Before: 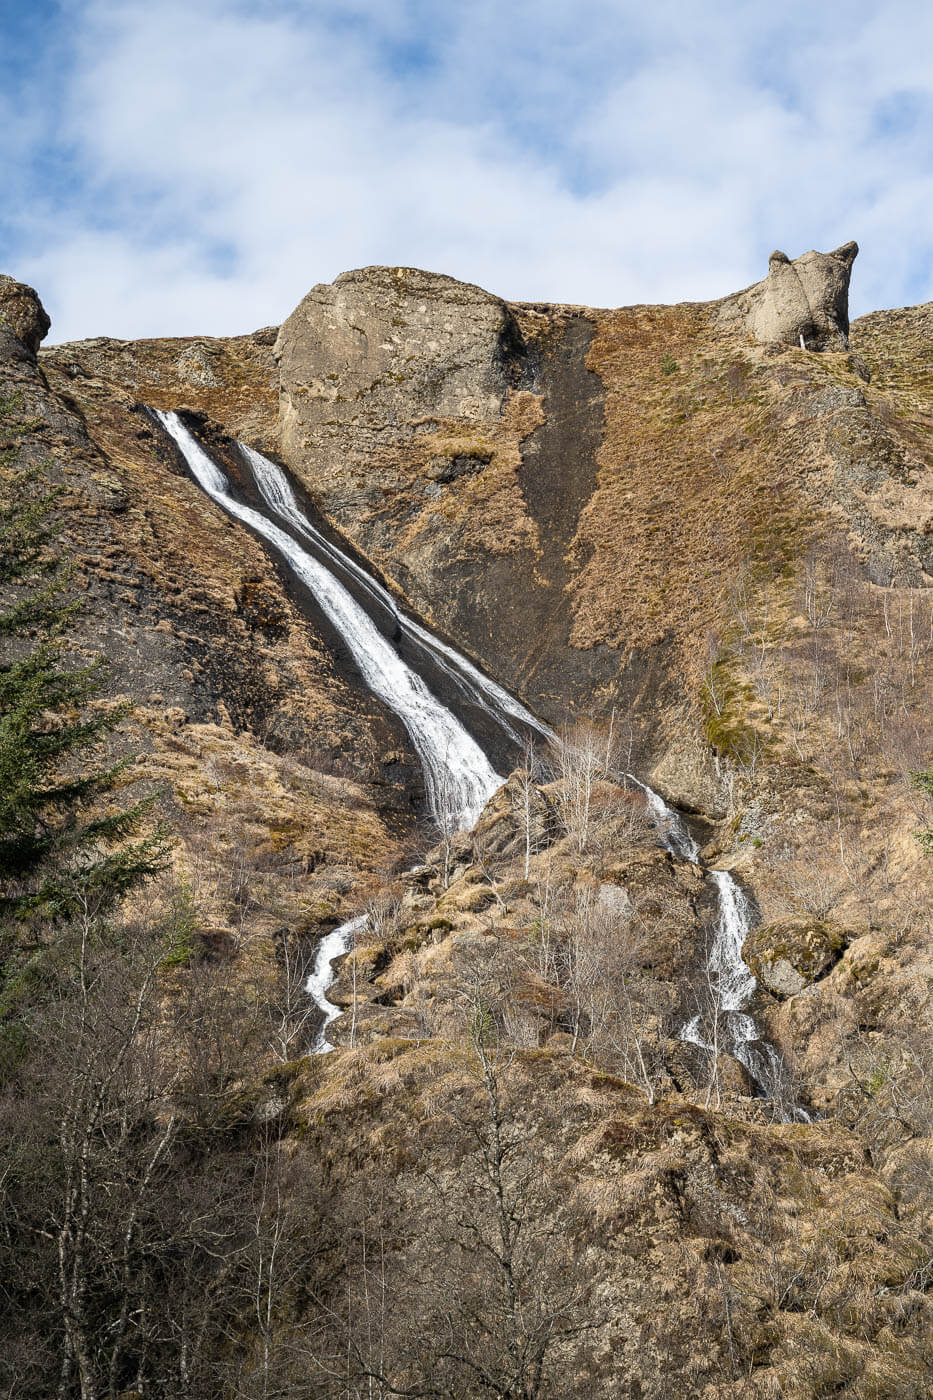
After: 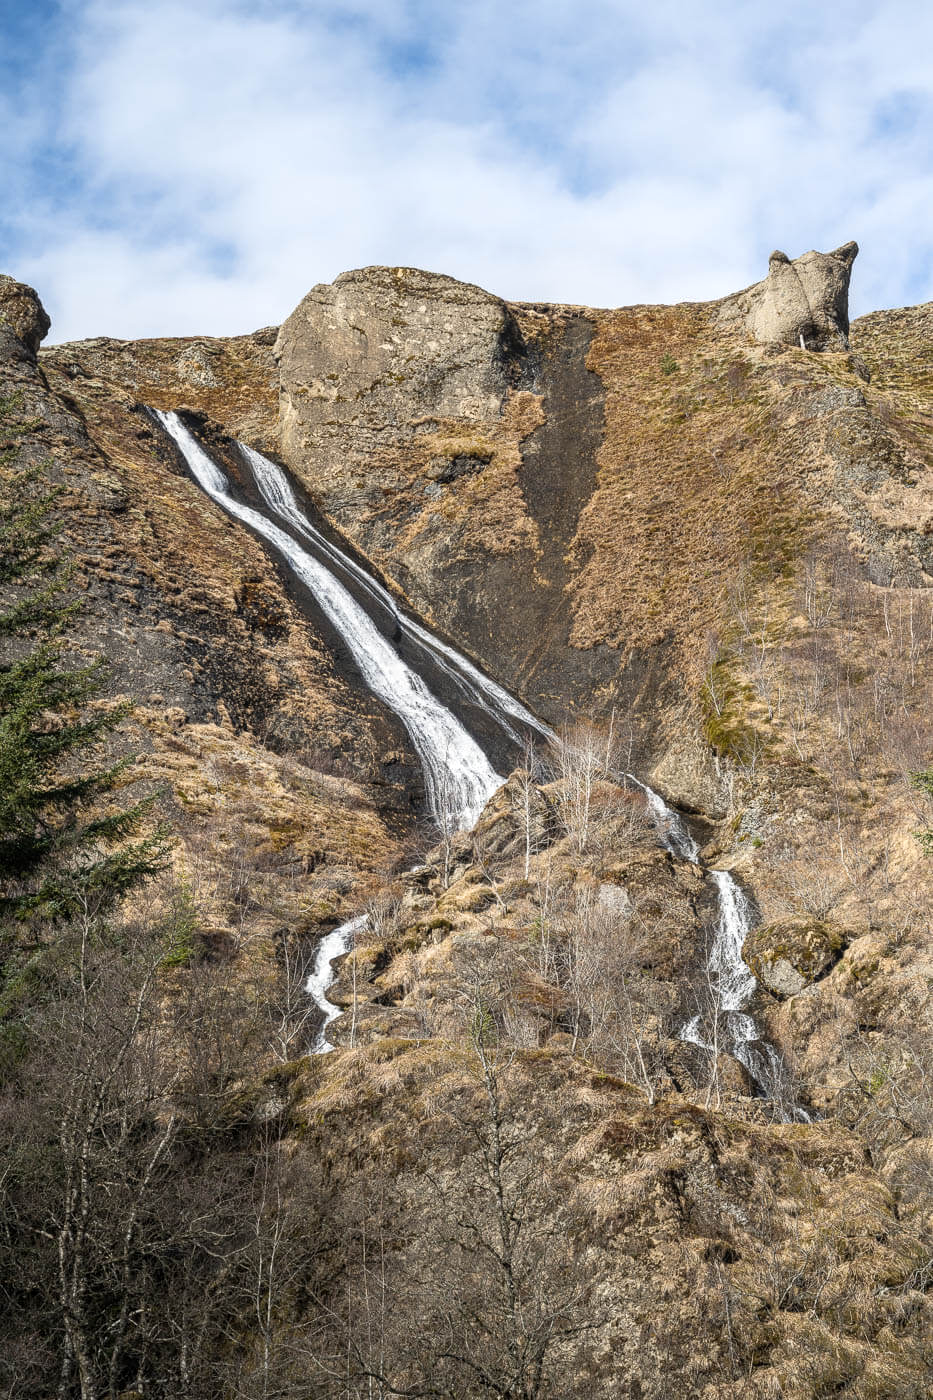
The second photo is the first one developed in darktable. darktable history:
shadows and highlights: shadows -12.8, white point adjustment 3.93, highlights 27.7
local contrast: detail 110%
